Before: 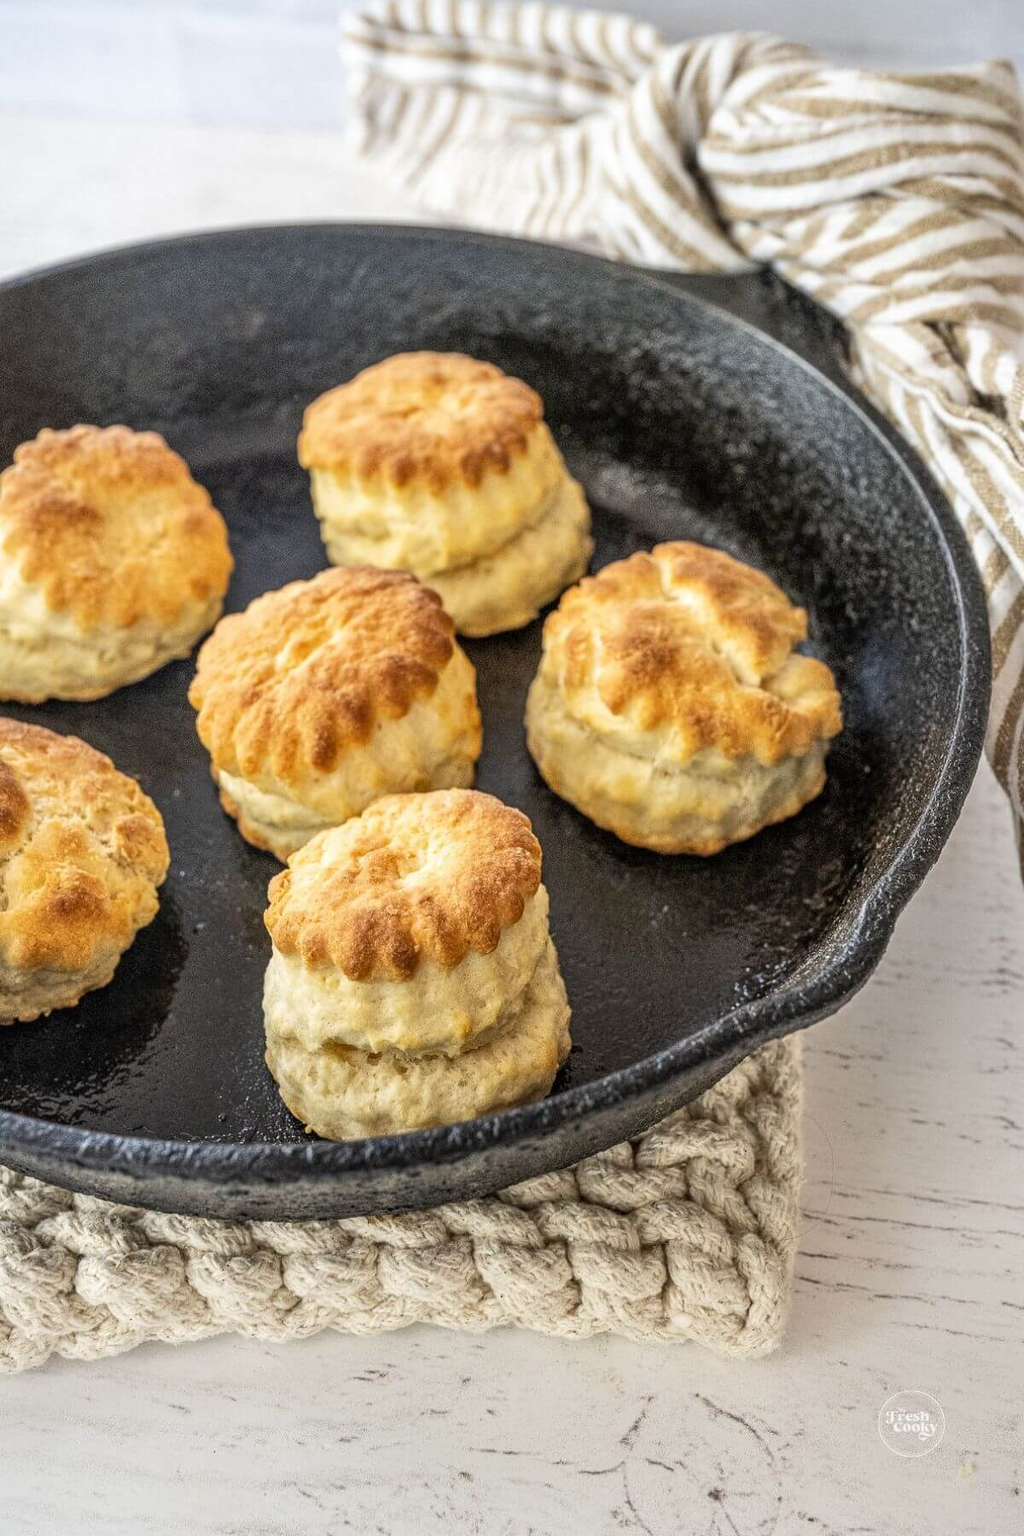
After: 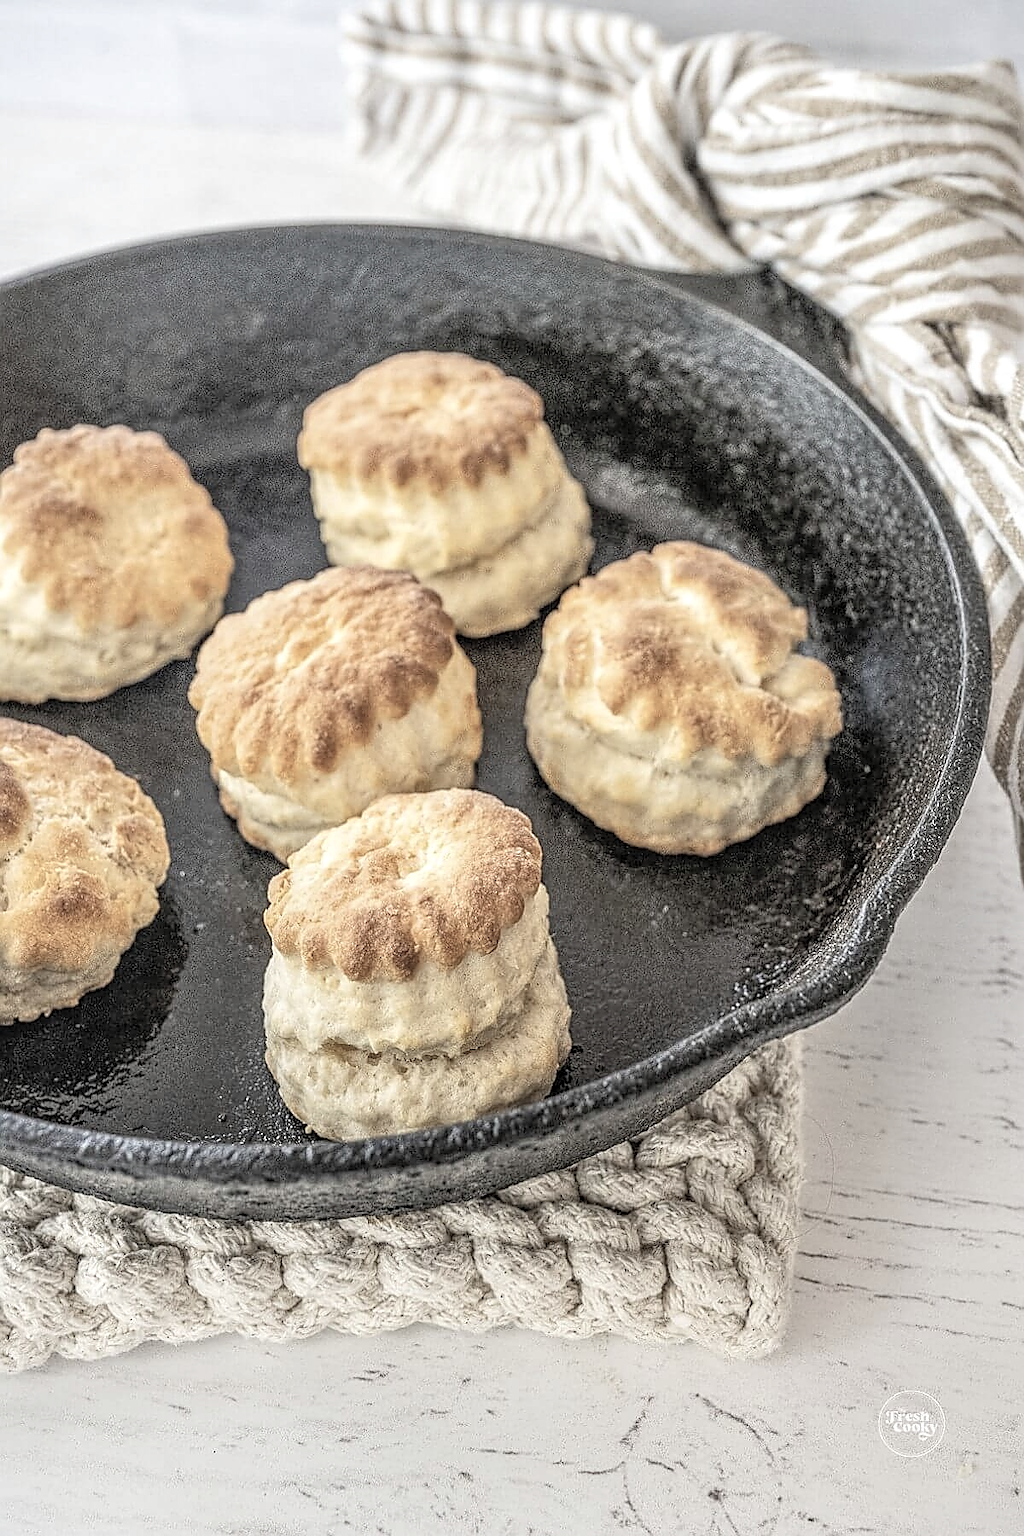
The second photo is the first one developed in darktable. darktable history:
local contrast: on, module defaults
sharpen: radius 1.404, amount 1.258, threshold 0.601
contrast brightness saturation: brightness 0.184, saturation -0.503
exposure: compensate highlight preservation false
